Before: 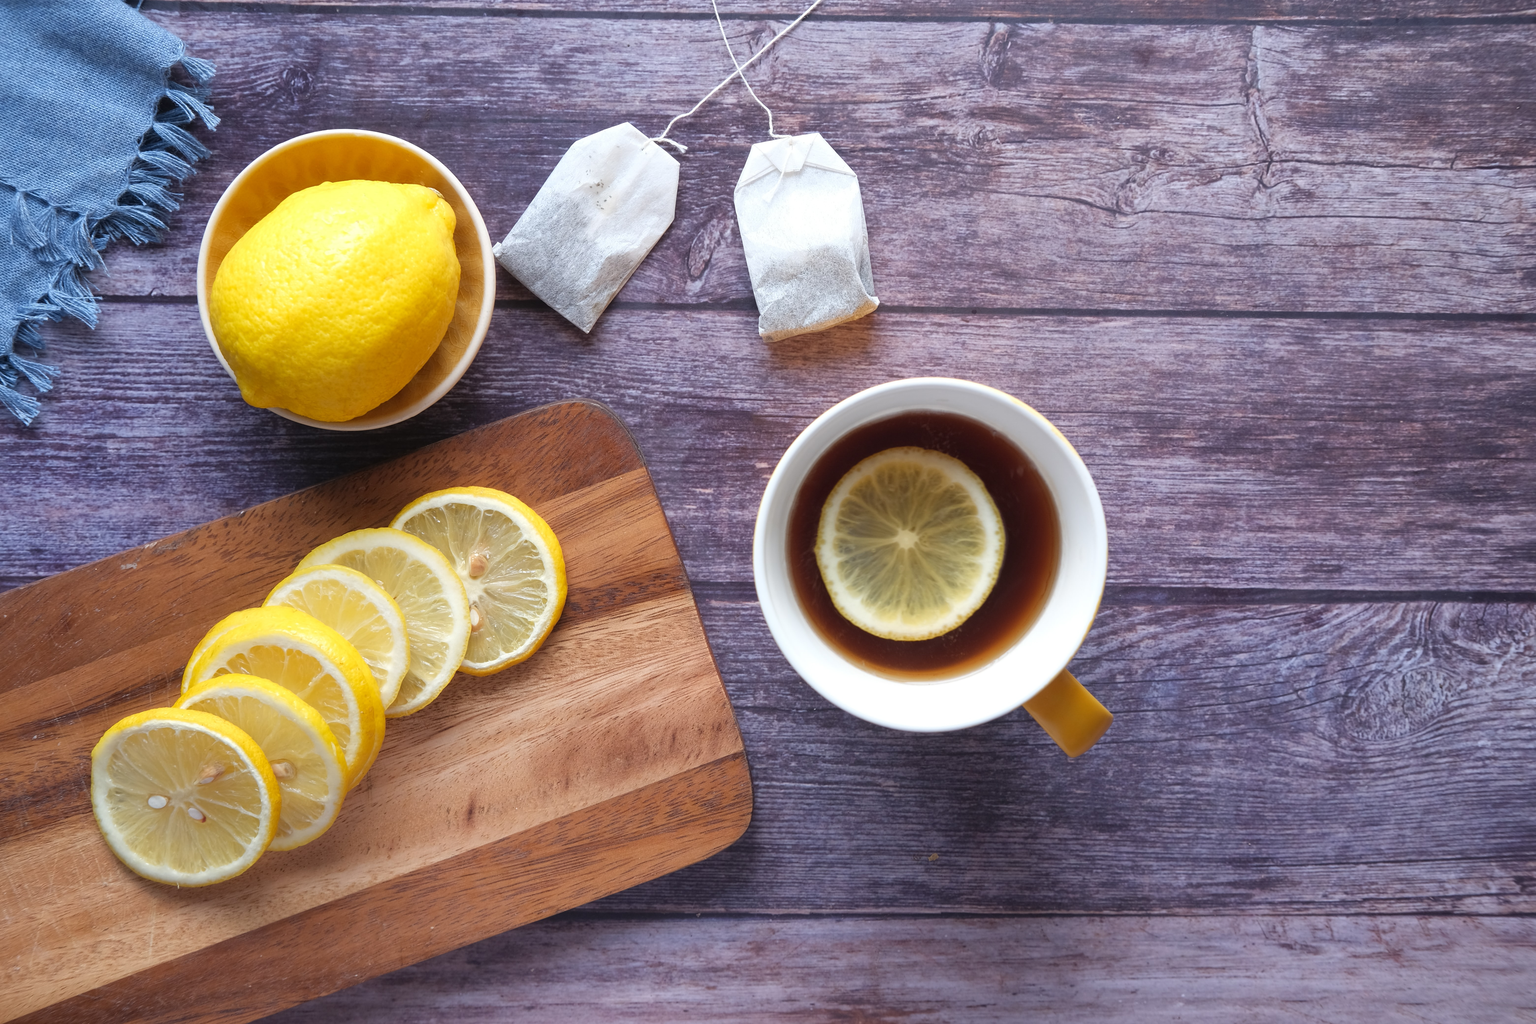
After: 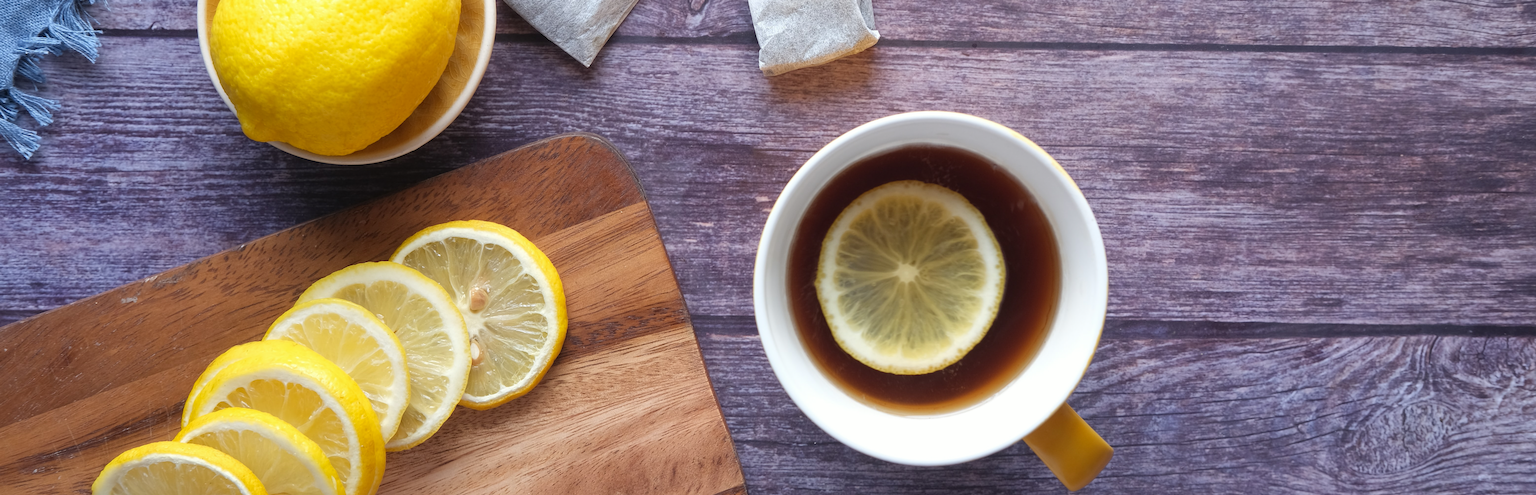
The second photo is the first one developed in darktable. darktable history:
crop and rotate: top 26.056%, bottom 25.543%
white balance: red 0.988, blue 1.017
color correction: highlights b* 3
